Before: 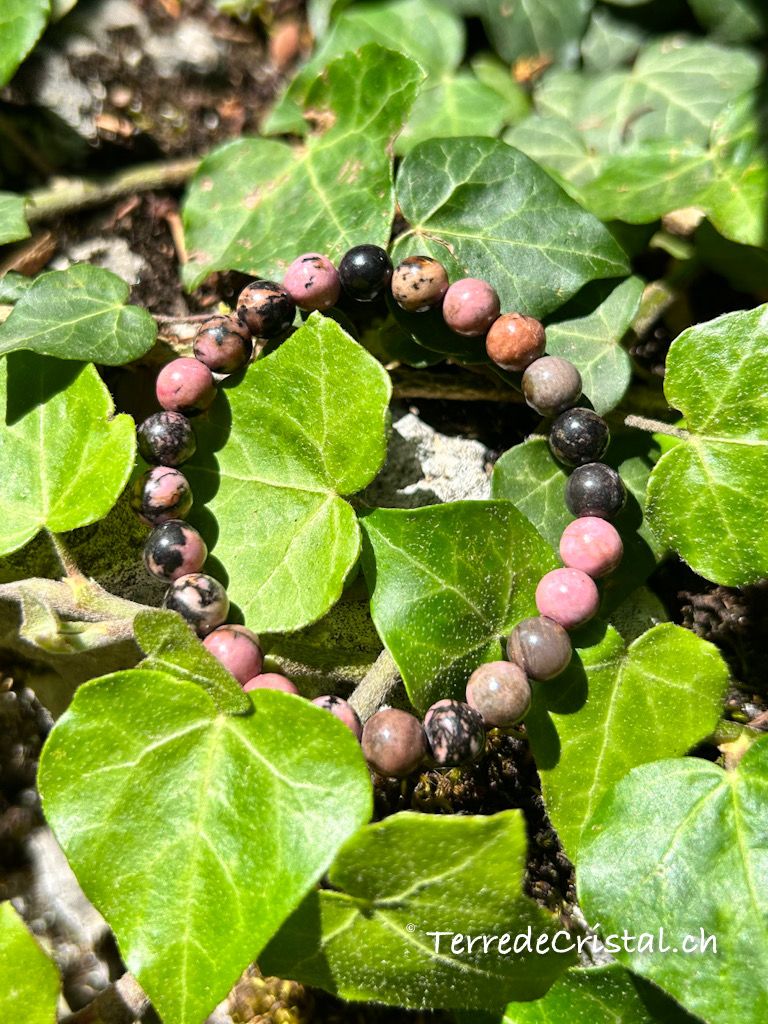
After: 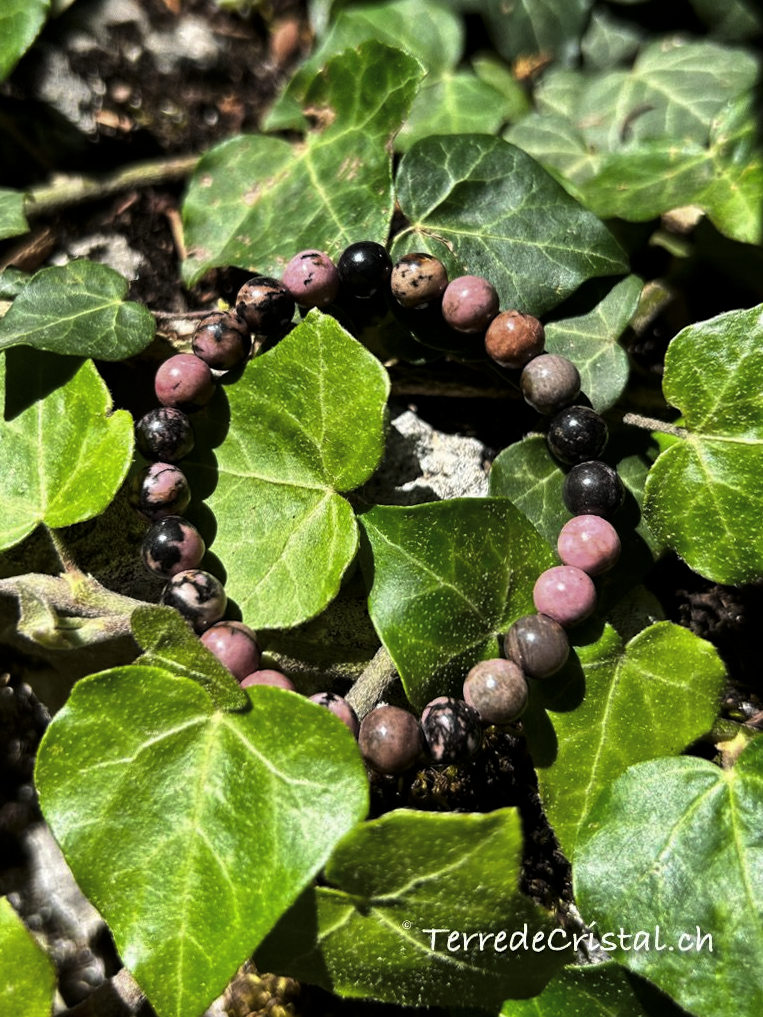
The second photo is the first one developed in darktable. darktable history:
crop and rotate: angle -0.261°
levels: levels [0, 0.618, 1]
